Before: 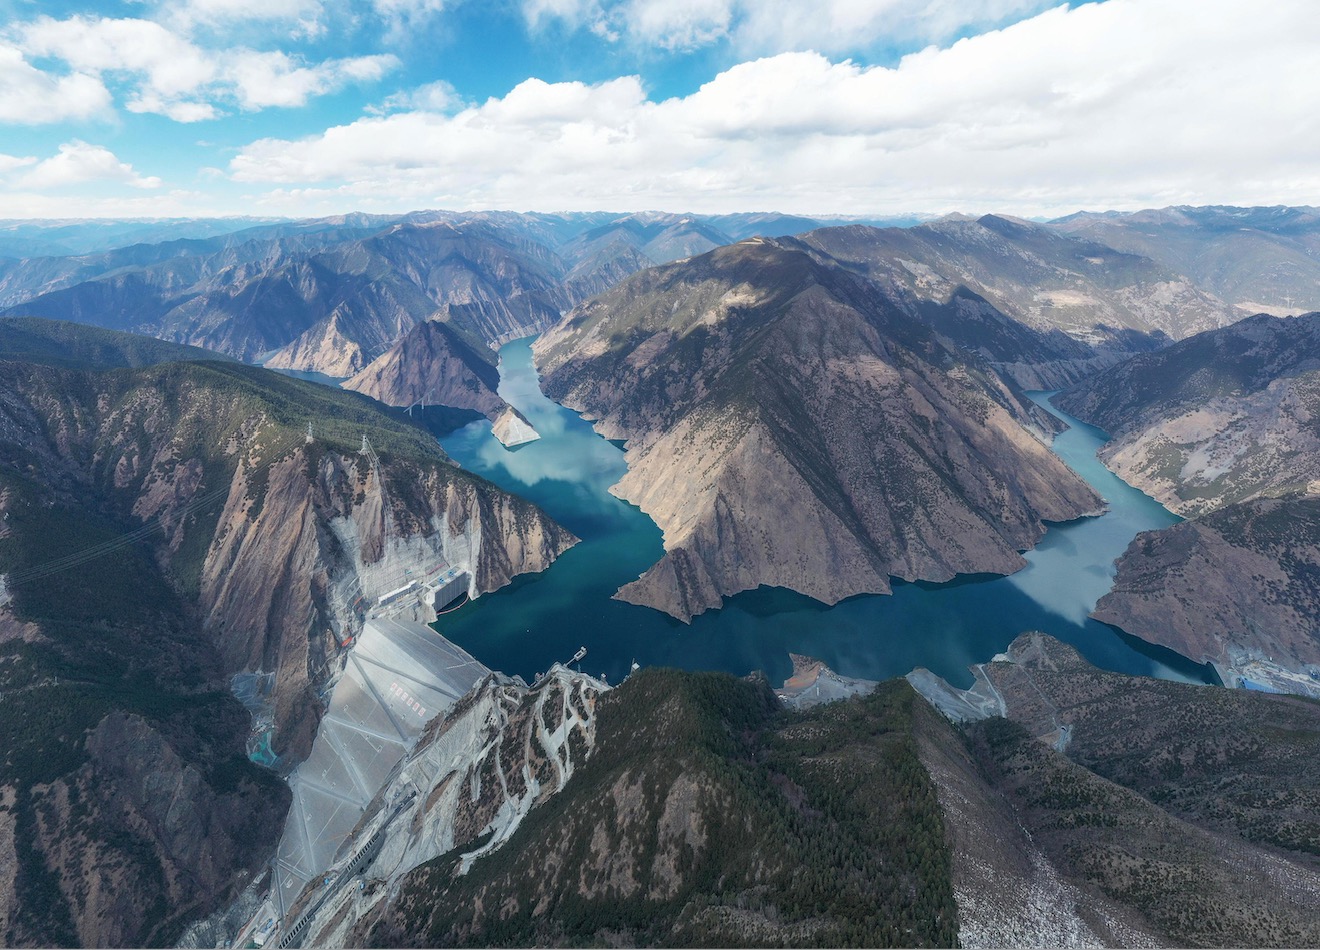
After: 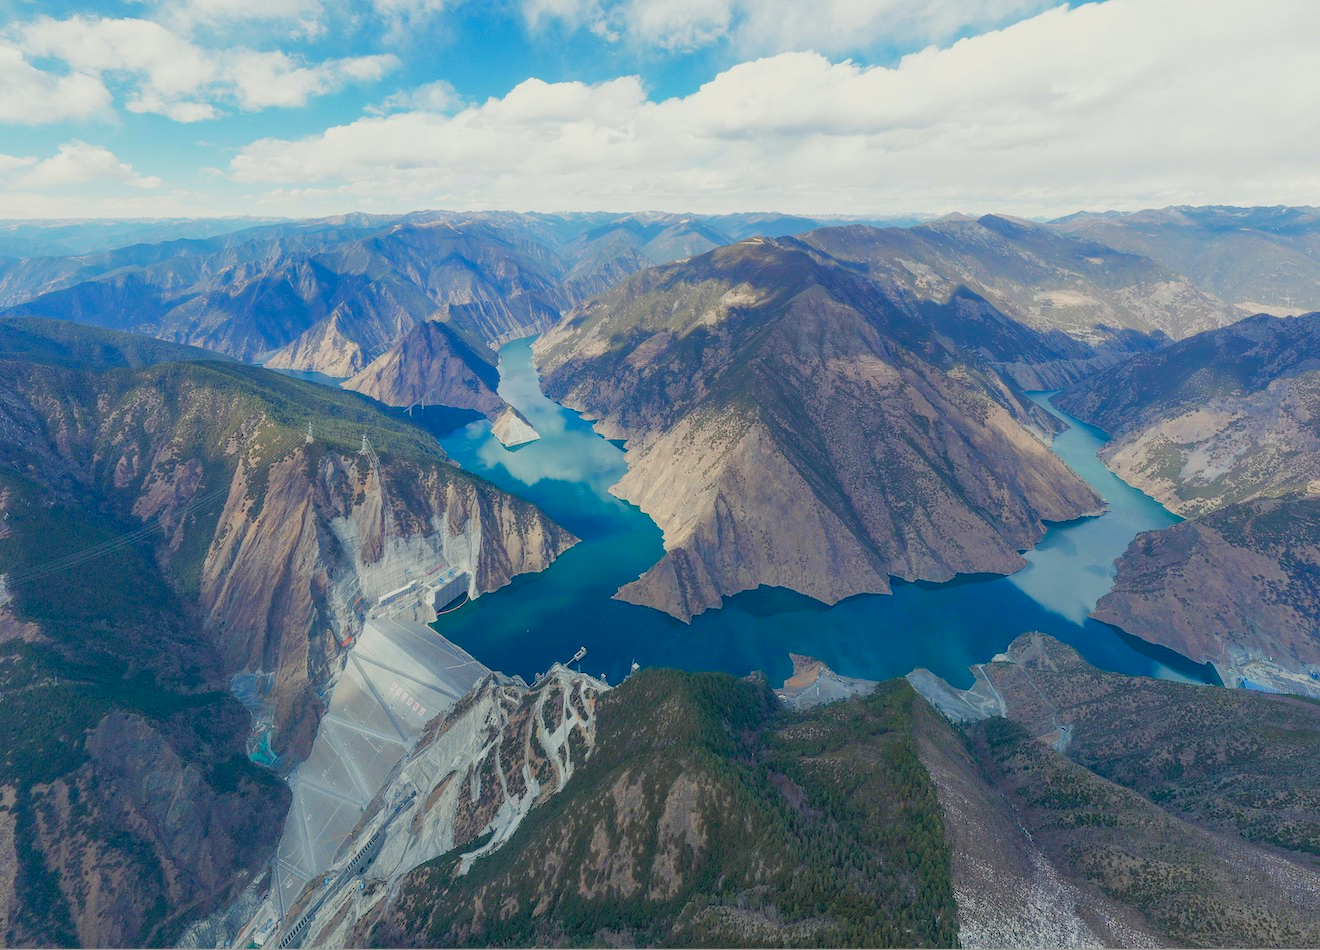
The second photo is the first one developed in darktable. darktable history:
color balance rgb: highlights gain › luminance 6.349%, highlights gain › chroma 2.59%, highlights gain › hue 91.85°, perceptual saturation grading › global saturation 20%, perceptual saturation grading › highlights -50.156%, perceptual saturation grading › shadows 30.214%, perceptual brilliance grading › global brilliance 4.749%, global vibrance 23.88%, contrast -24.672%
